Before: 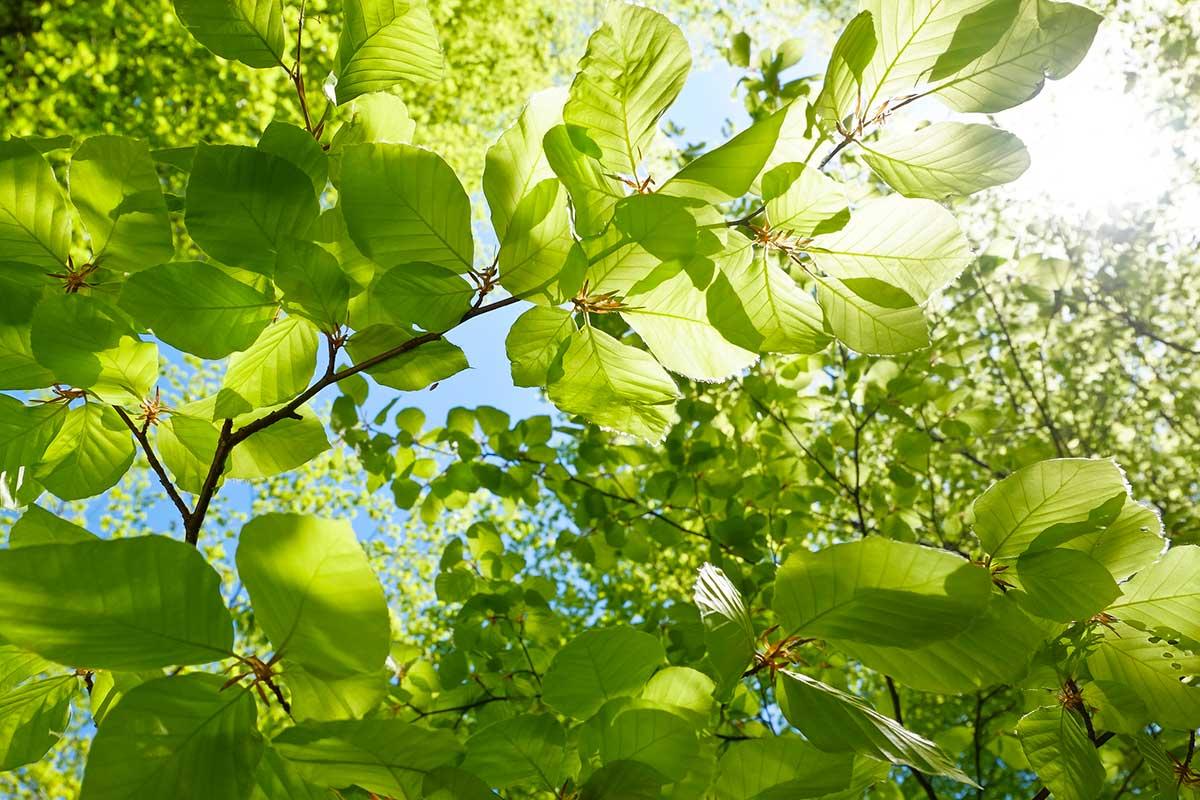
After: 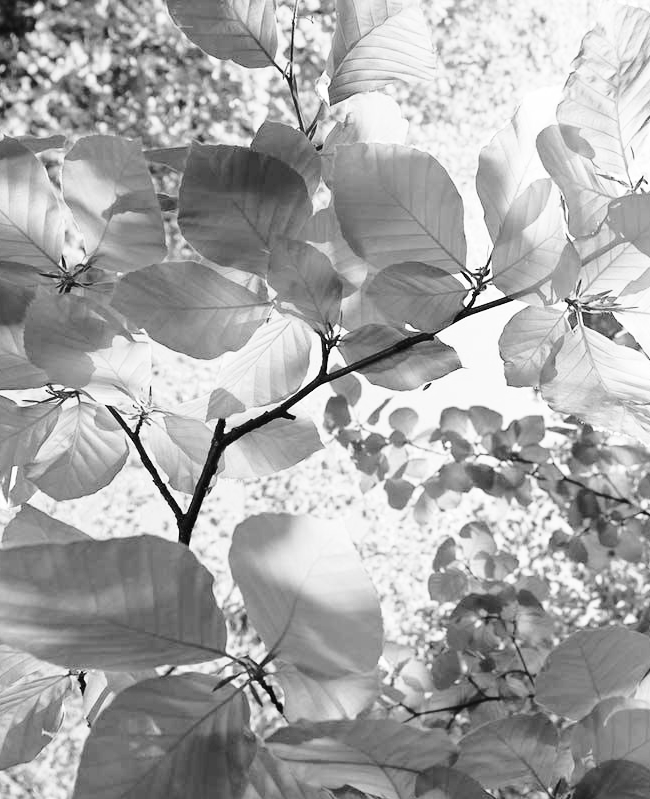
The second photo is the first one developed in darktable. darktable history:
crop: left 0.611%, right 45.156%, bottom 0.083%
base curve: curves: ch0 [(0, 0) (0.032, 0.037) (0.105, 0.228) (0.435, 0.76) (0.856, 0.983) (1, 1)], preserve colors none
color calibration: output gray [0.28, 0.41, 0.31, 0], x 0.37, y 0.382, temperature 4314.48 K
